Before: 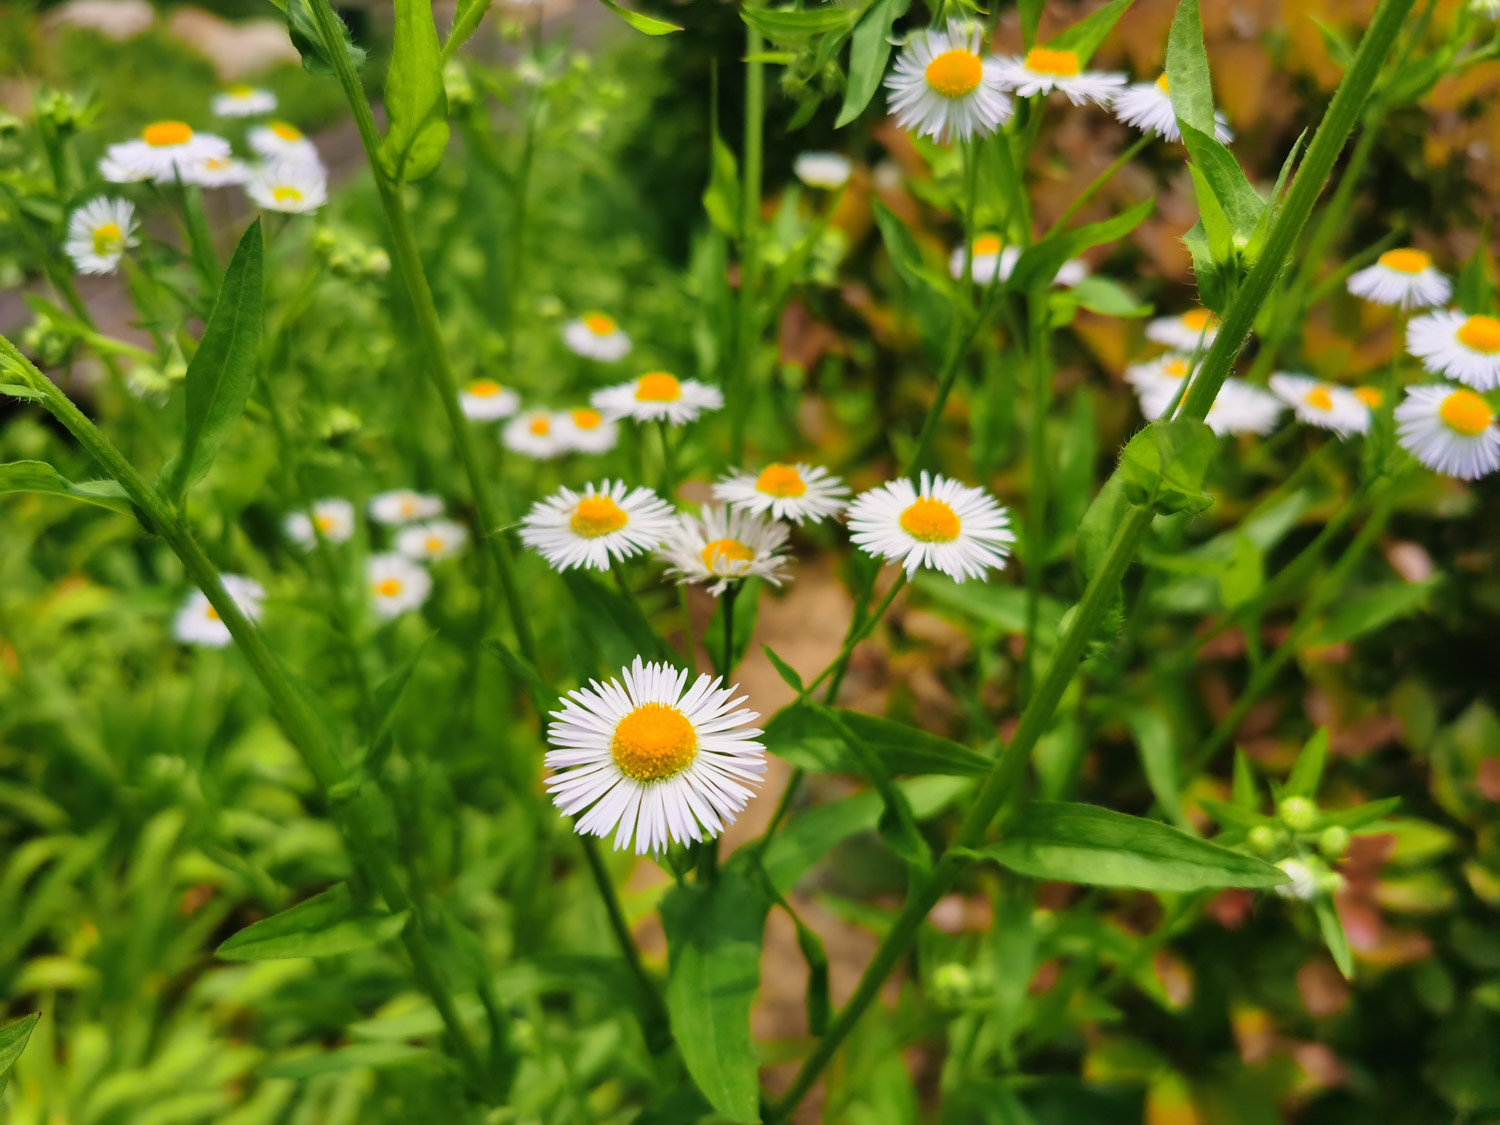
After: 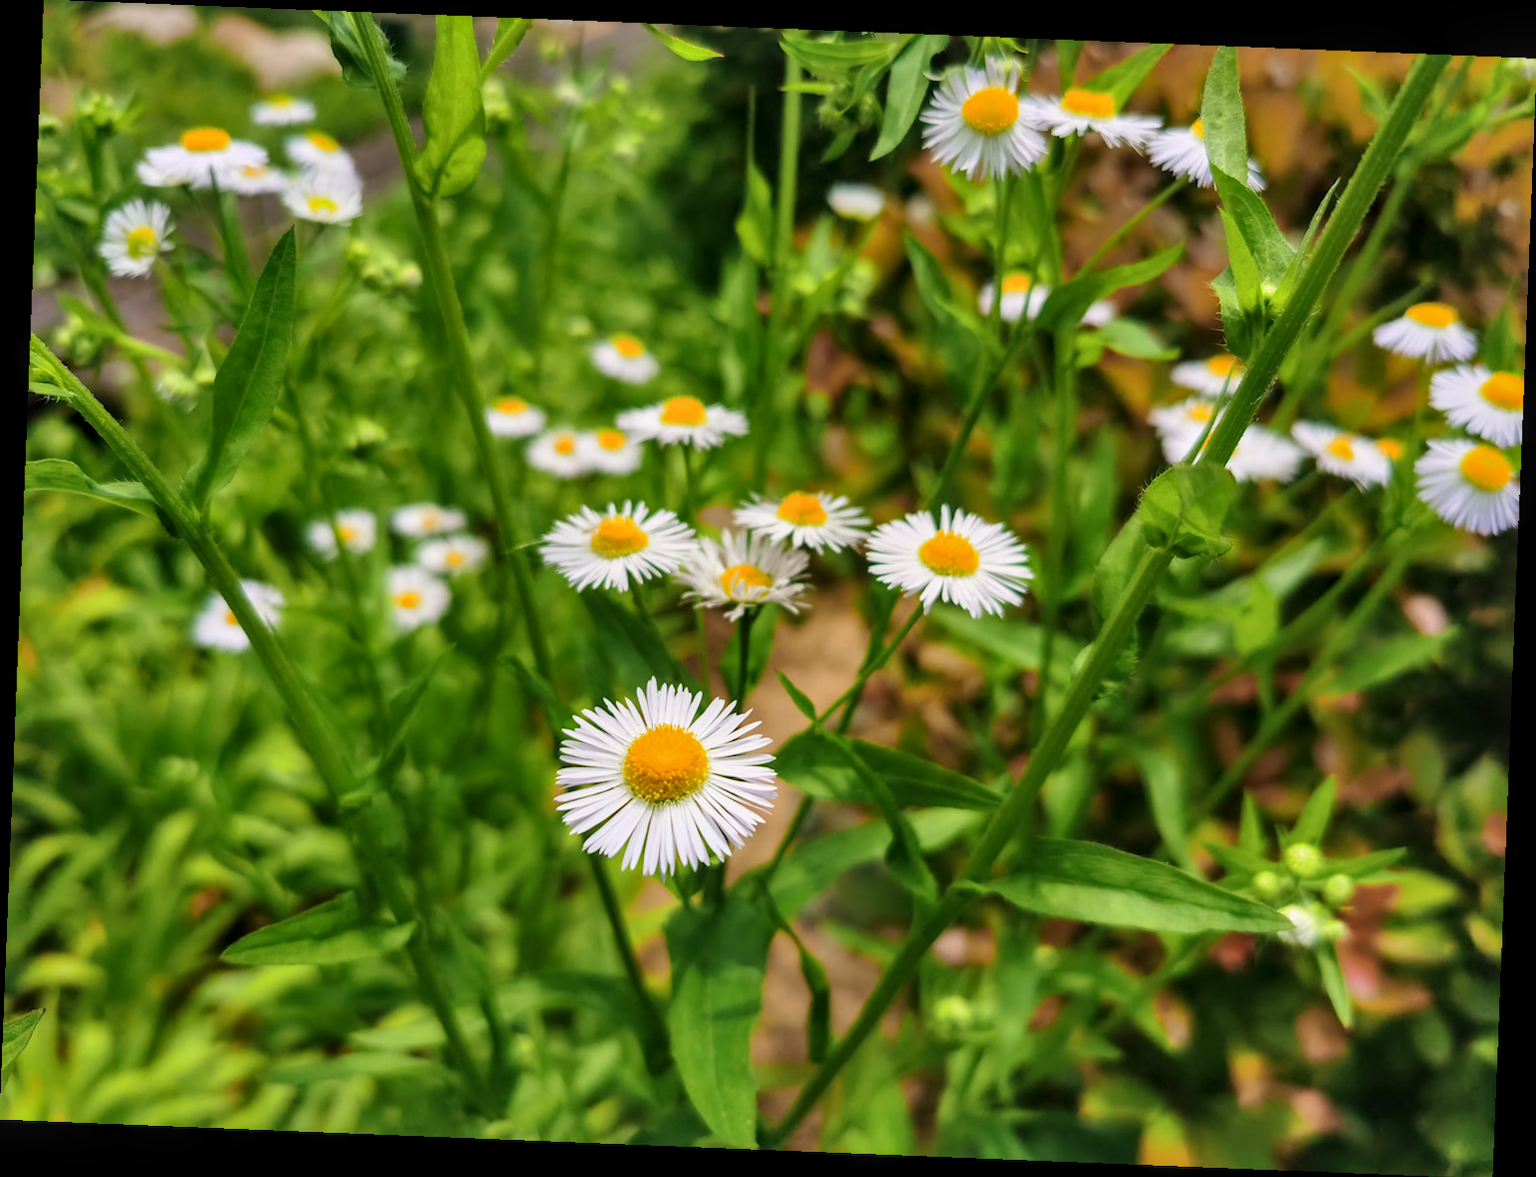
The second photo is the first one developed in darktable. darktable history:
rotate and perspective: rotation 2.27°, automatic cropping off
shadows and highlights: shadows 35, highlights -35, soften with gaussian
local contrast: on, module defaults
